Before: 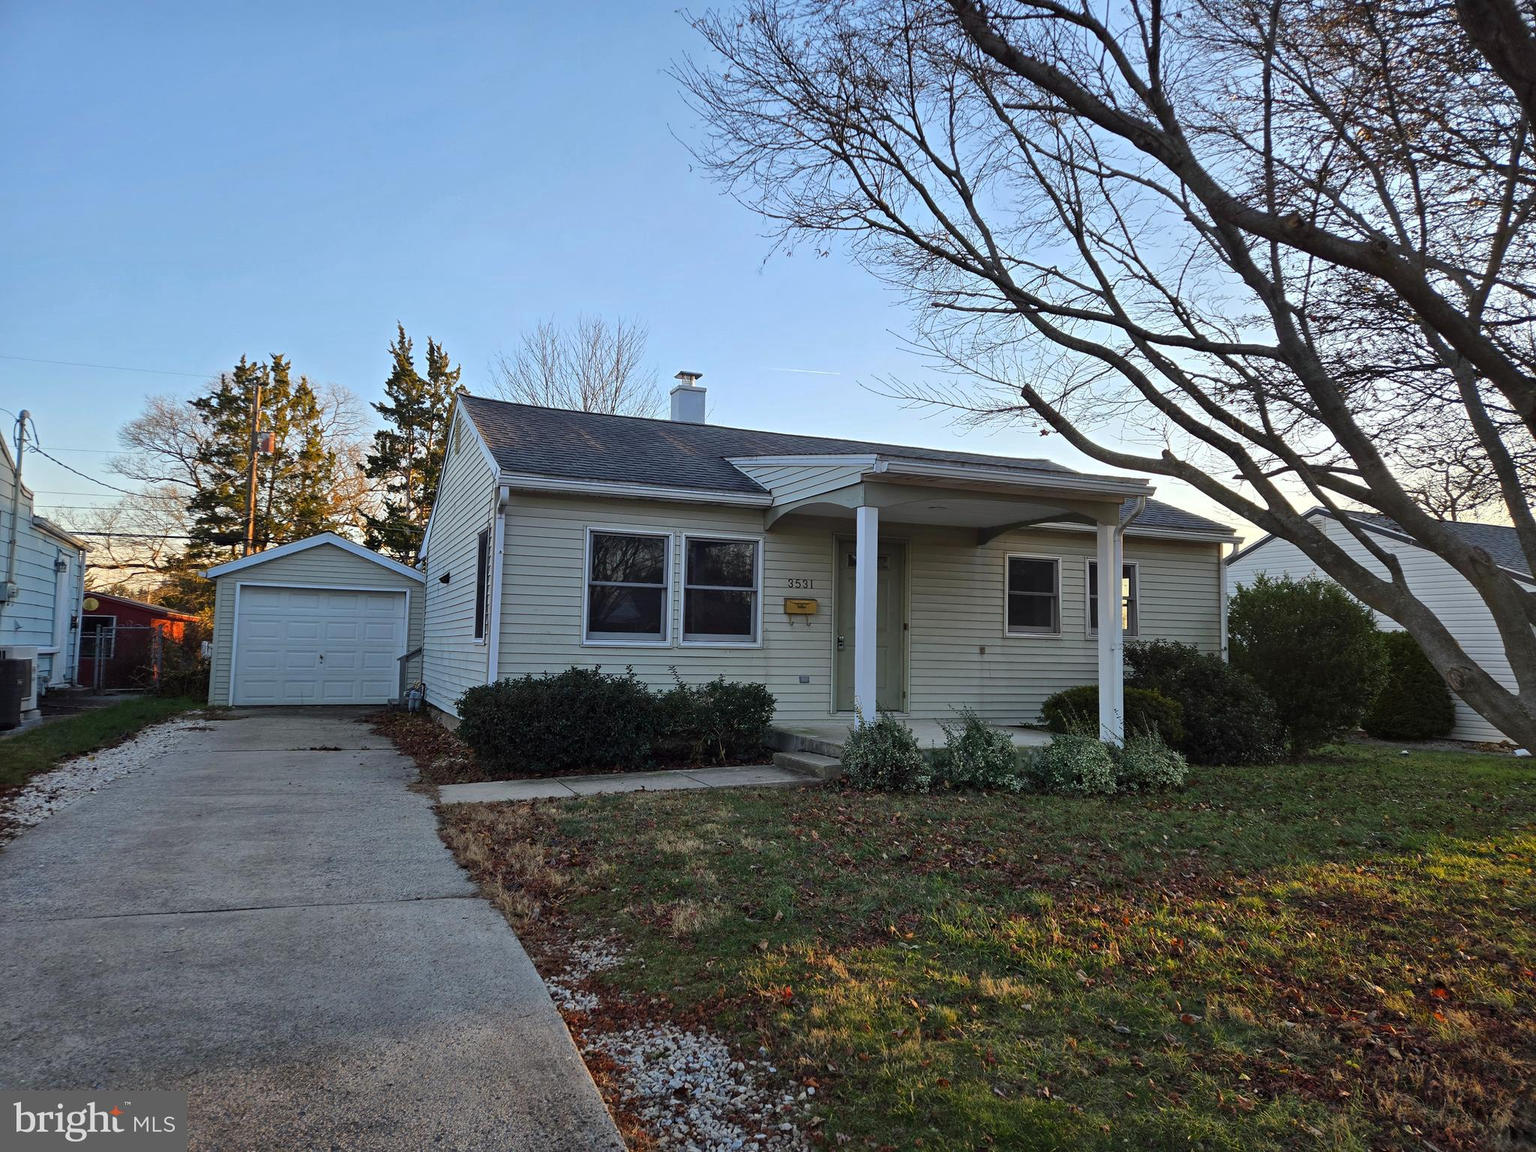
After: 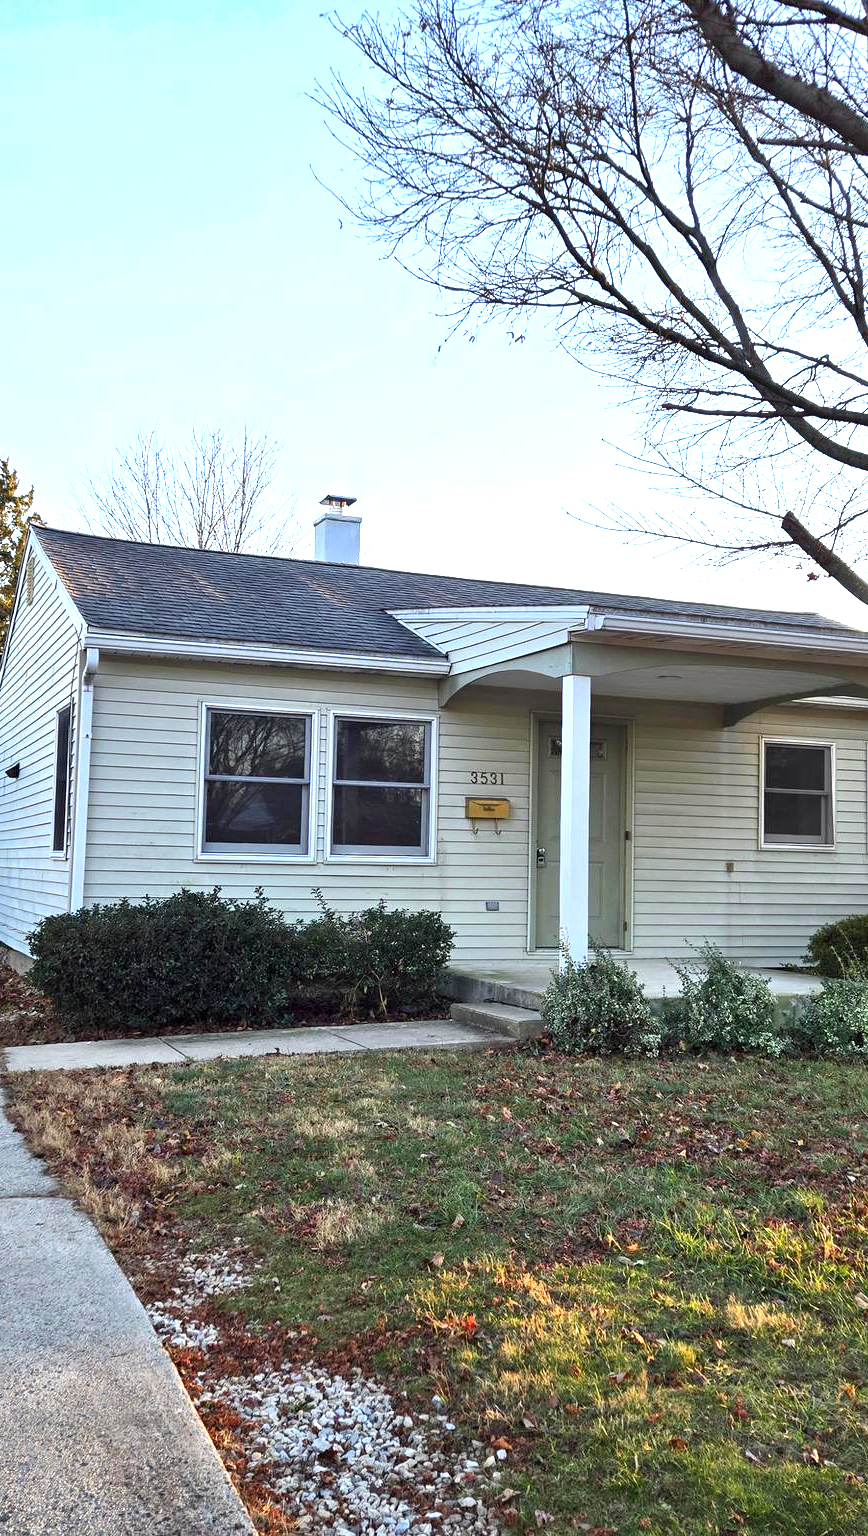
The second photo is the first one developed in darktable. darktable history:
crop: left 28.352%, right 29.227%
exposure: black level correction 0.001, exposure 1.398 EV, compensate highlight preservation false
shadows and highlights: shadows 51.82, highlights -28.72, soften with gaussian
